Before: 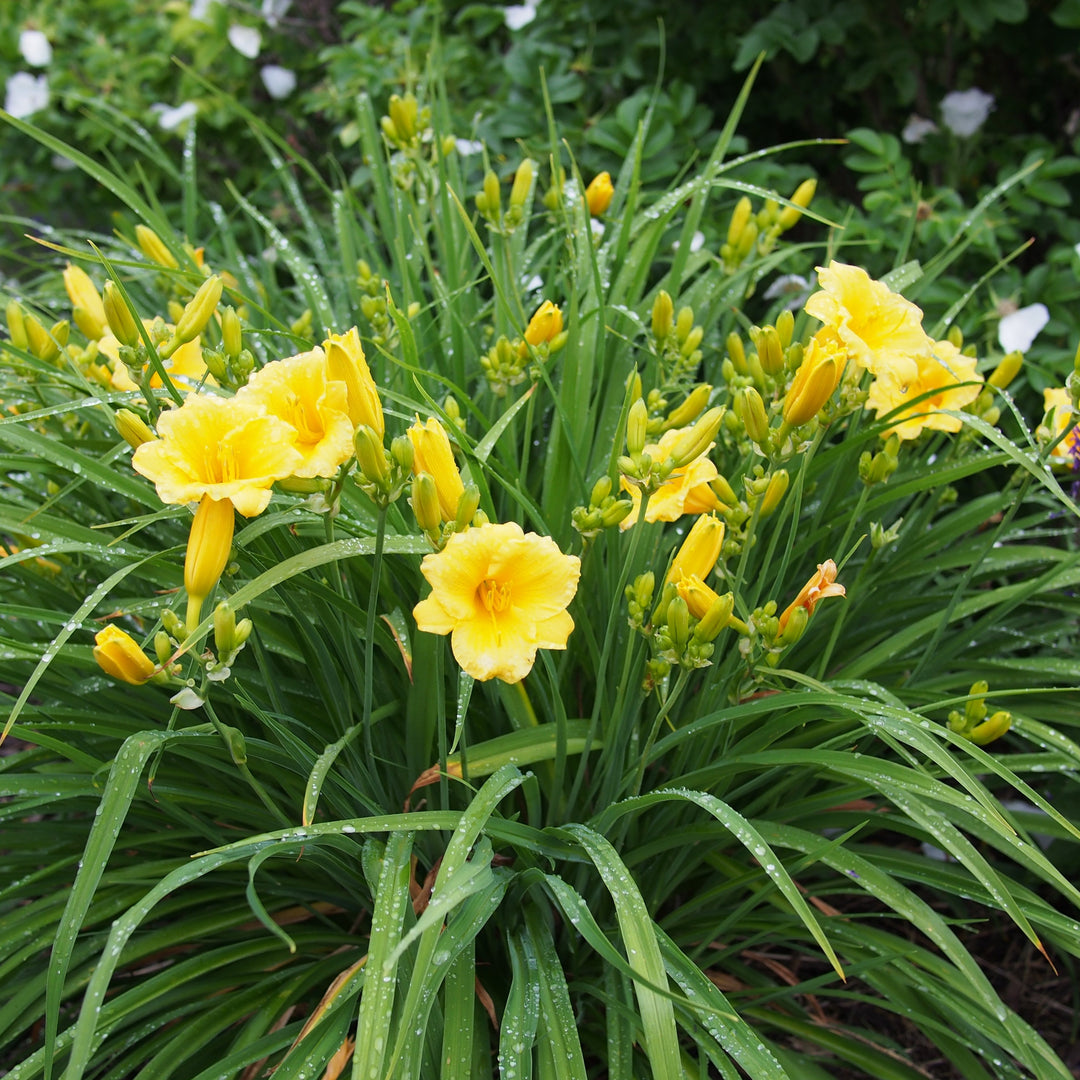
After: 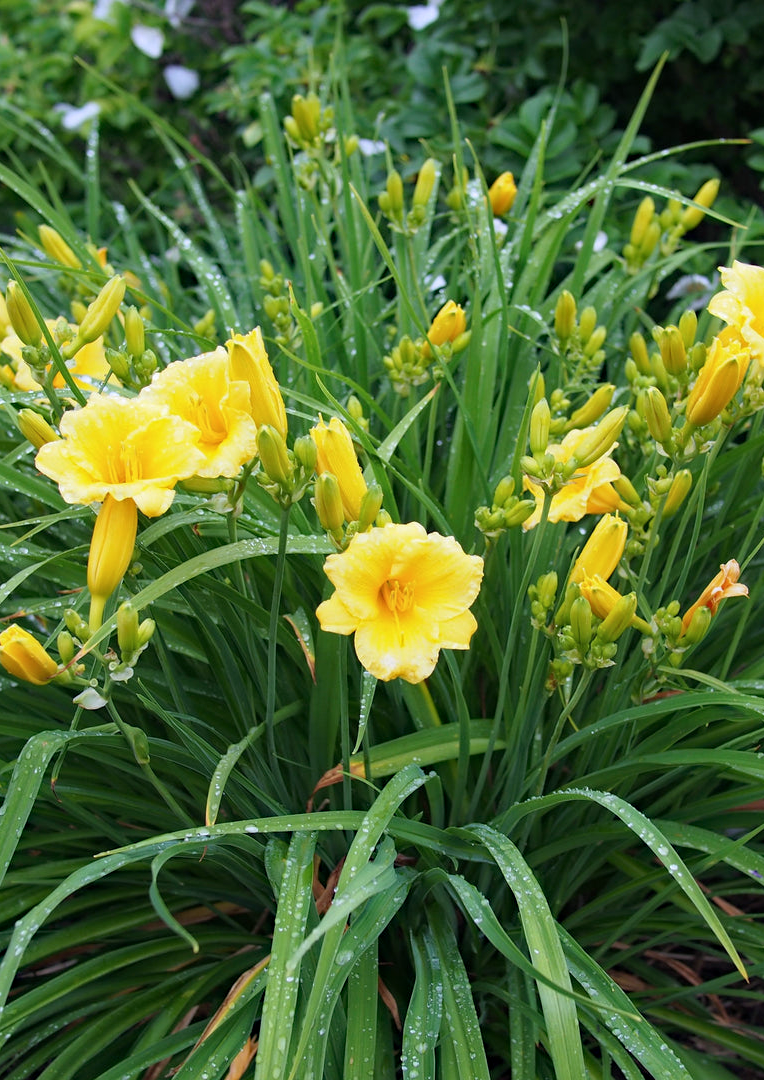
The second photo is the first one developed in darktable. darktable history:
color calibration: illuminant as shot in camera, x 0.358, y 0.373, temperature 4628.91 K
haze removal: compatibility mode true, adaptive false
crop and rotate: left 9.061%, right 20.142%
